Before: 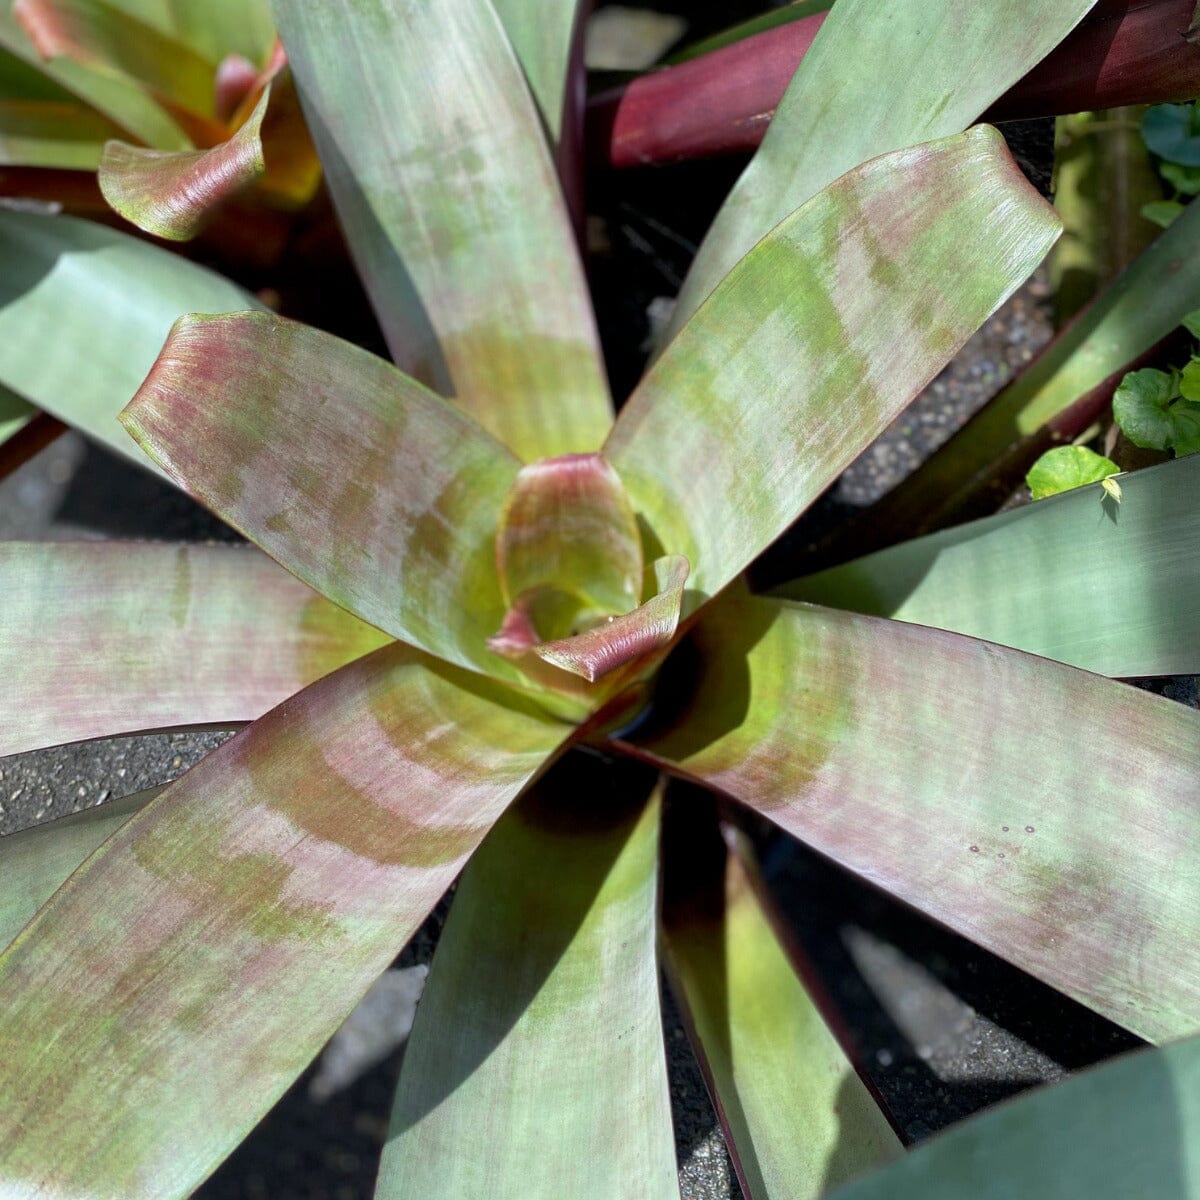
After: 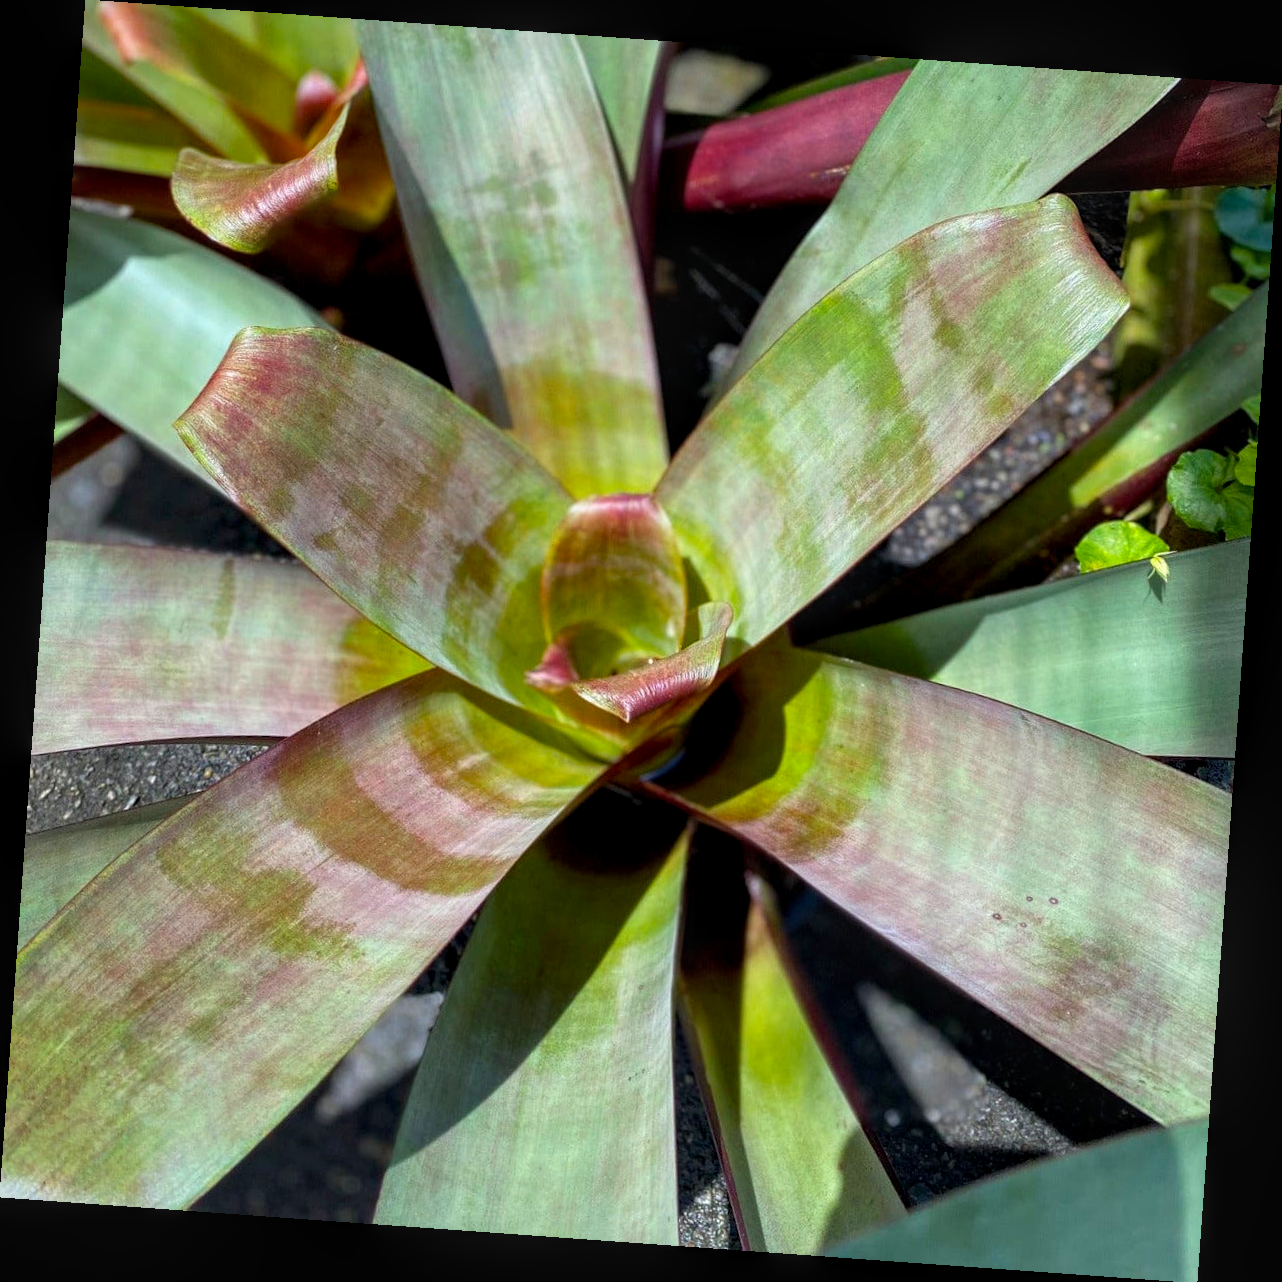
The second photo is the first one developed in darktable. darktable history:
local contrast: detail 130%
color balance rgb: perceptual saturation grading › global saturation 25%, global vibrance 20%
rotate and perspective: rotation 4.1°, automatic cropping off
